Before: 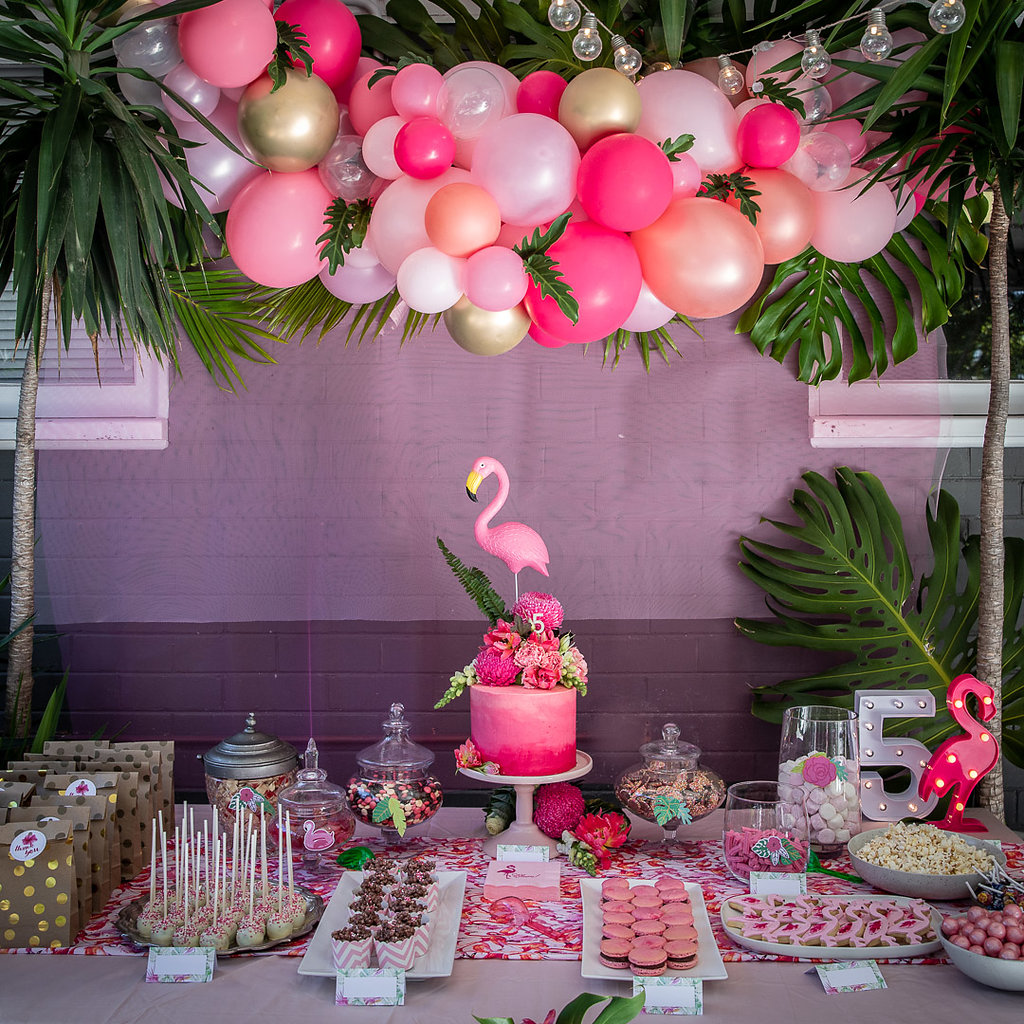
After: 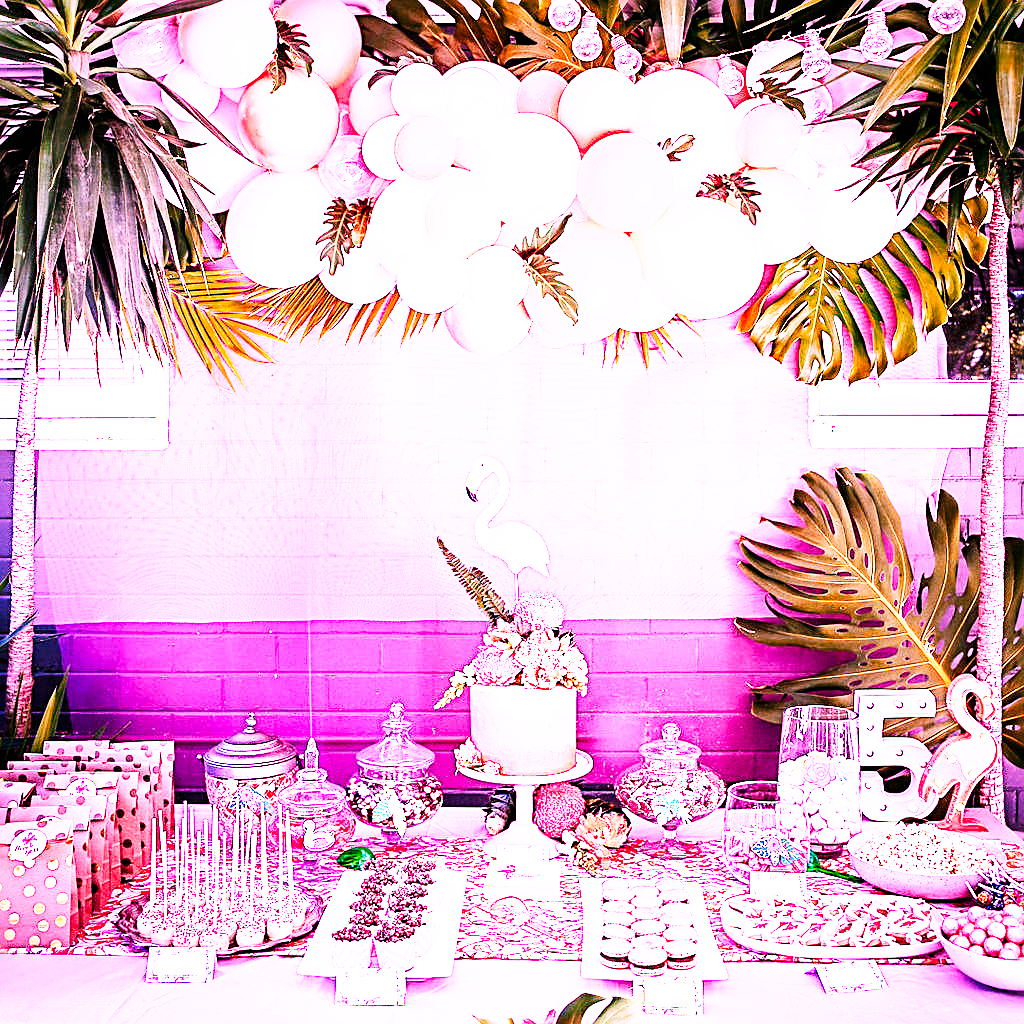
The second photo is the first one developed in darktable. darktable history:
base curve: curves: ch0 [(0, 0) (0.007, 0.004) (0.027, 0.03) (0.046, 0.07) (0.207, 0.54) (0.442, 0.872) (0.673, 0.972) (1, 1)], preserve colors none
white balance: red 1.862, blue 1.702
exposure: exposure 1.223 EV, compensate highlight preservation false
contrast brightness saturation: saturation 0.18
color zones: curves: ch1 [(0, 0.469) (0.072, 0.457) (0.243, 0.494) (0.429, 0.5) (0.571, 0.5) (0.714, 0.5) (0.857, 0.5) (1, 0.469)]; ch2 [(0, 0.499) (0.143, 0.467) (0.242, 0.436) (0.429, 0.493) (0.571, 0.5) (0.714, 0.5) (0.857, 0.5) (1, 0.499)]
sharpen: radius 2.543, amount 0.636
contrast equalizer: octaves 7, y [[0.528 ×6], [0.514 ×6], [0.362 ×6], [0 ×6], [0 ×6]]
